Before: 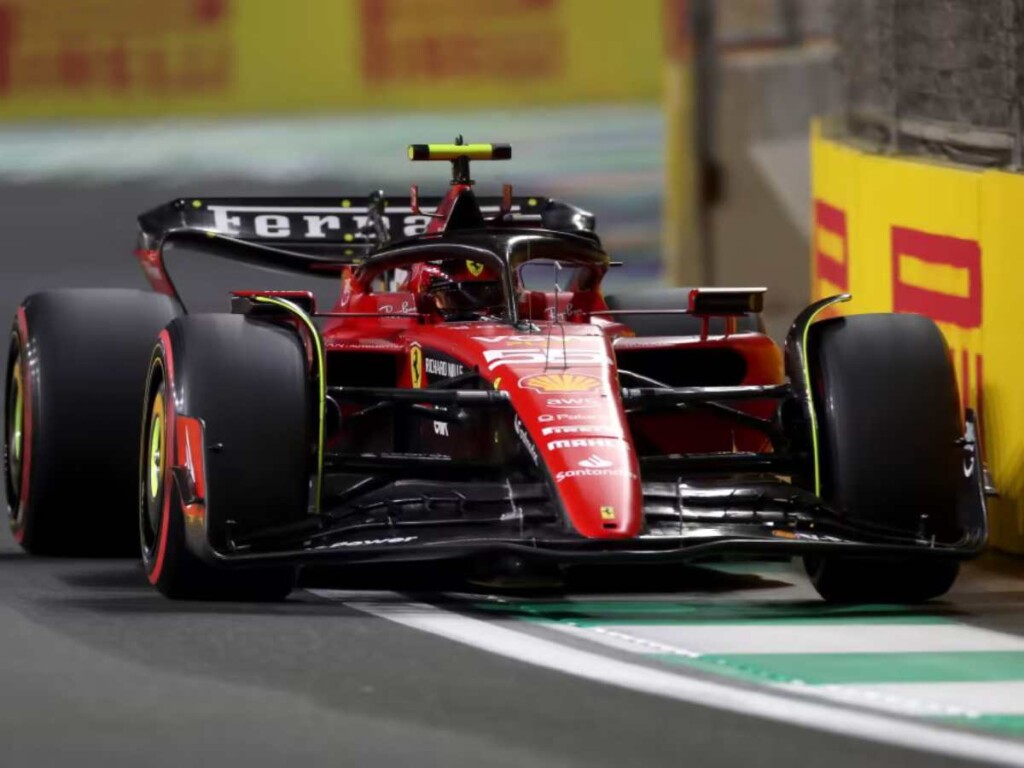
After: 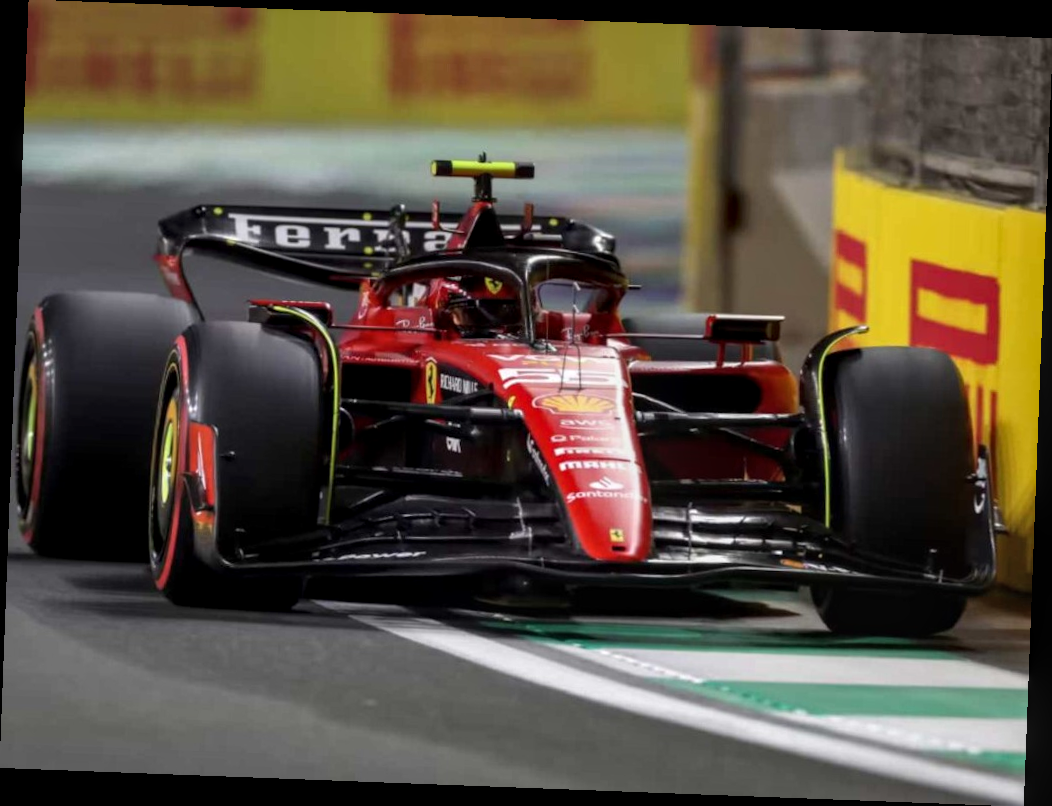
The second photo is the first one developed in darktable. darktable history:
rotate and perspective: rotation 2.17°, automatic cropping off
local contrast: on, module defaults
